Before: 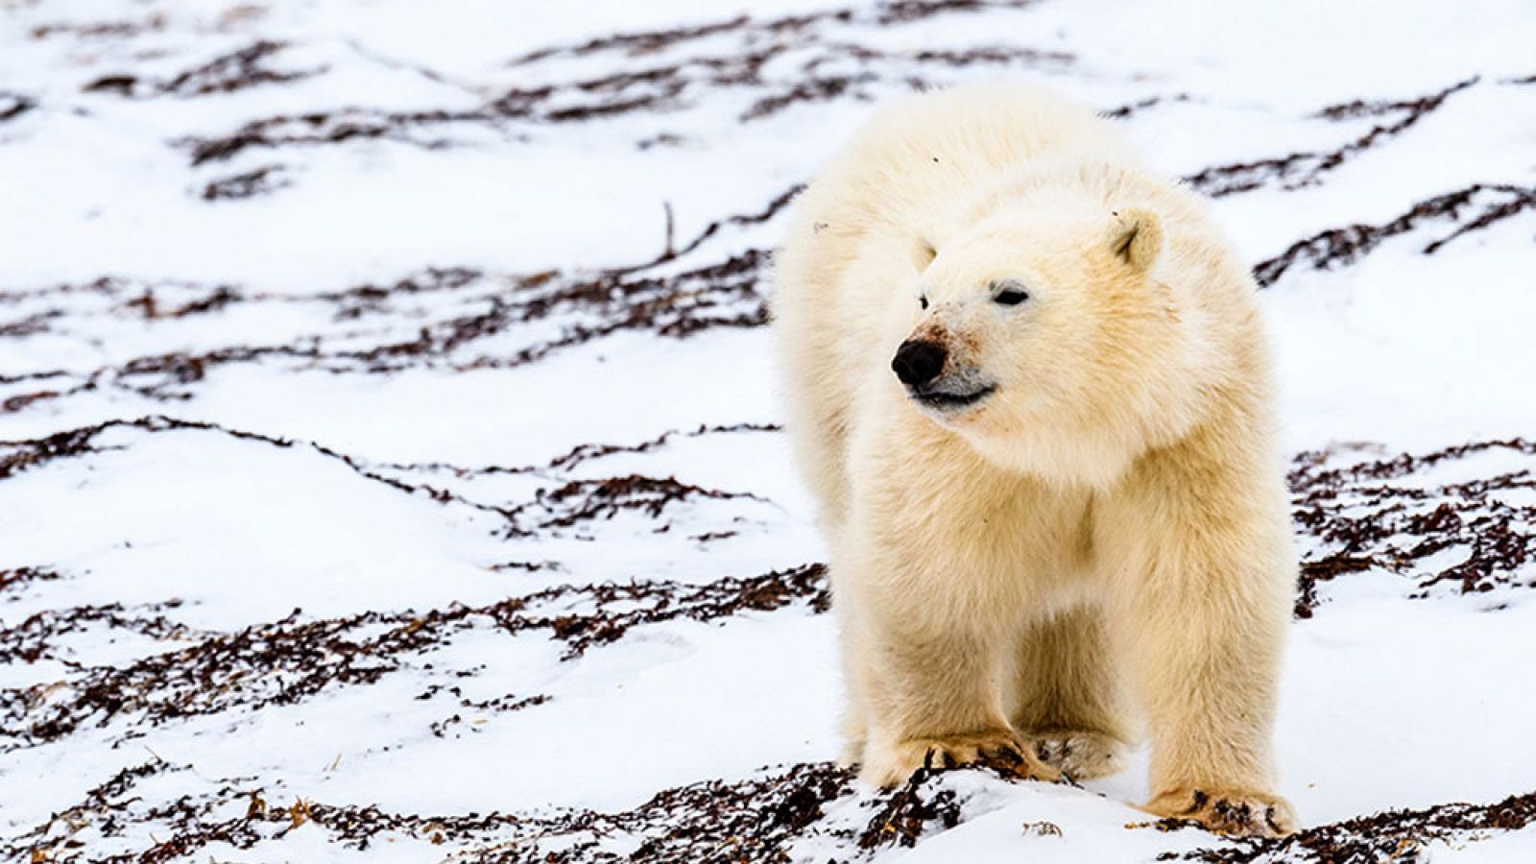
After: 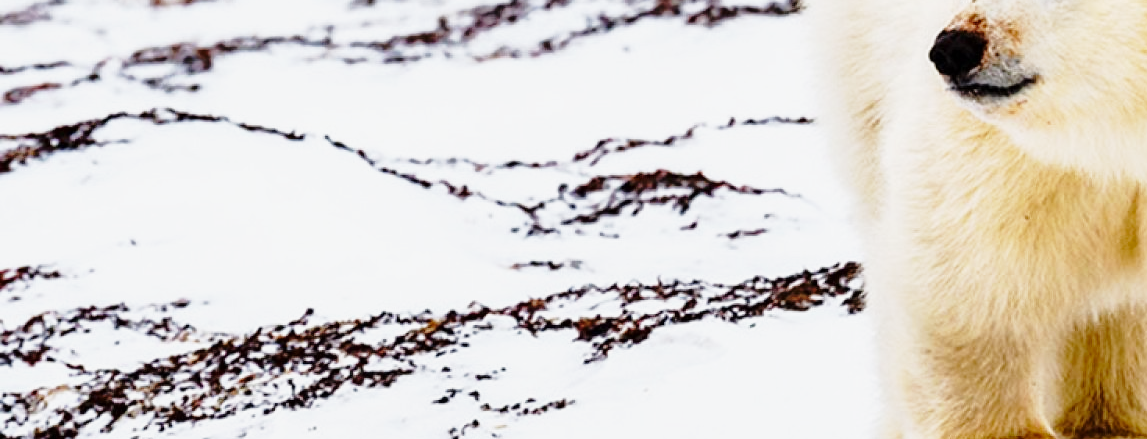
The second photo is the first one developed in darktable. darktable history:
crop: top 36.184%, right 28.283%, bottom 15.018%
base curve: curves: ch0 [(0, 0) (0.028, 0.03) (0.121, 0.232) (0.46, 0.748) (0.859, 0.968) (1, 1)], preserve colors none
shadows and highlights: shadows -20.39, white point adjustment -1.98, highlights -34.87
